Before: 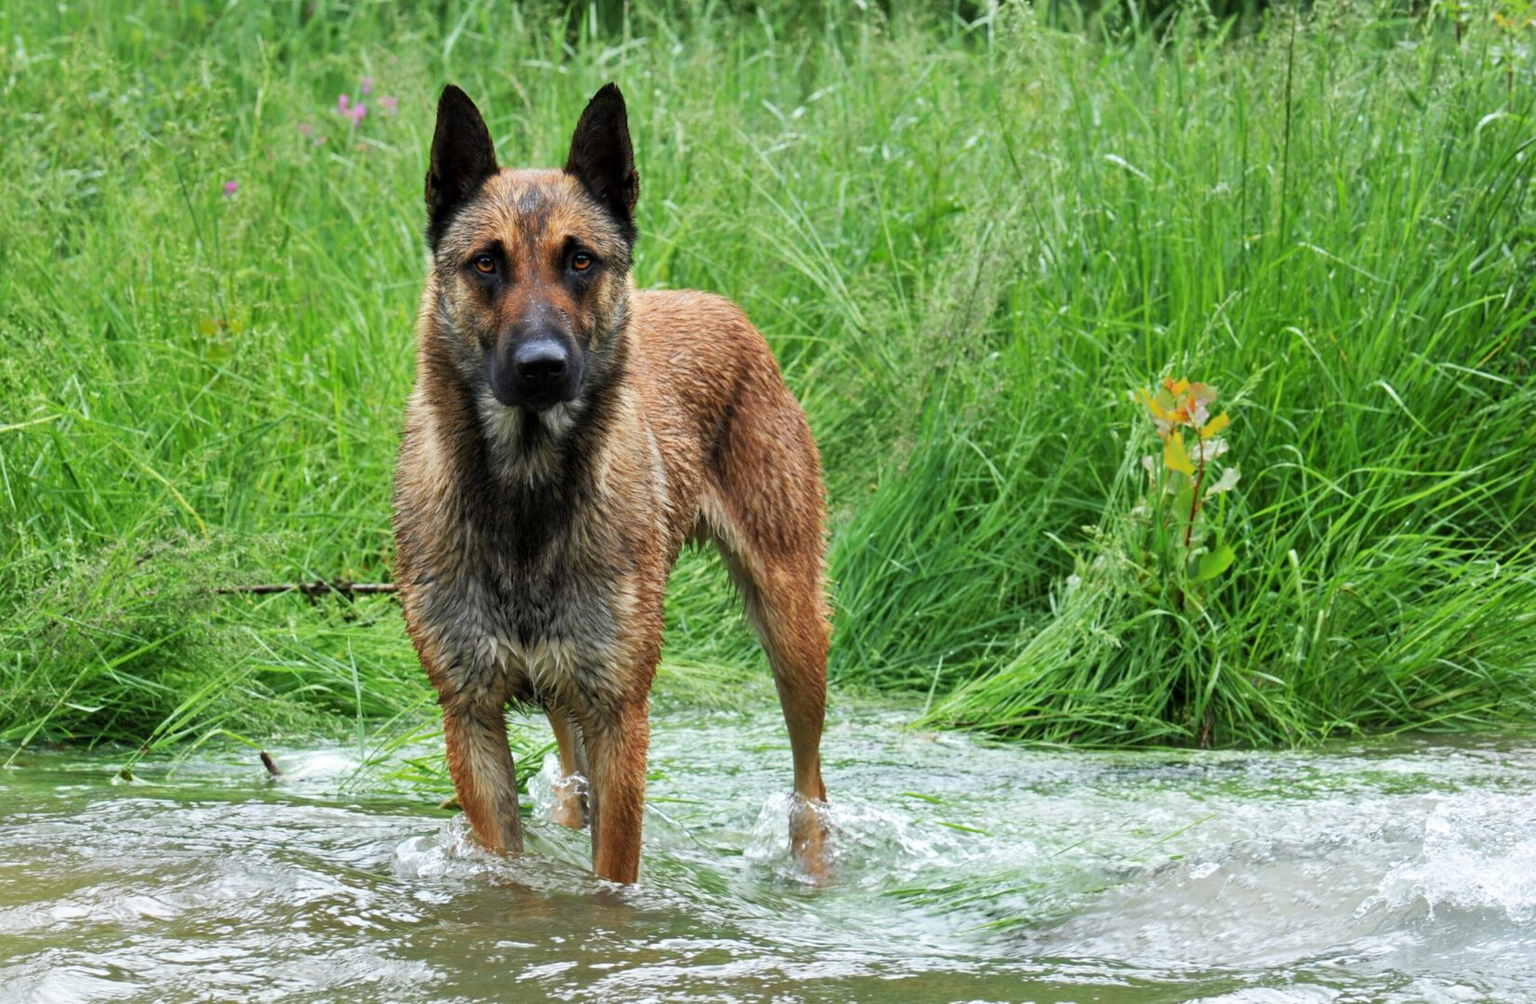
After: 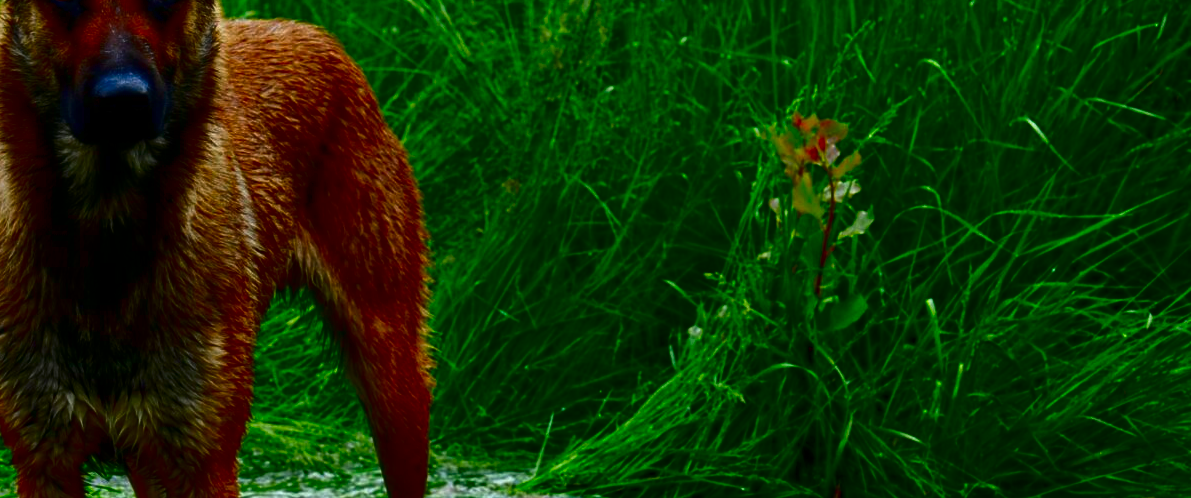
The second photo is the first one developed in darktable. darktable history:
crop and rotate: left 27.857%, top 27.213%, bottom 26.628%
contrast brightness saturation: brightness -0.984, saturation 0.981
